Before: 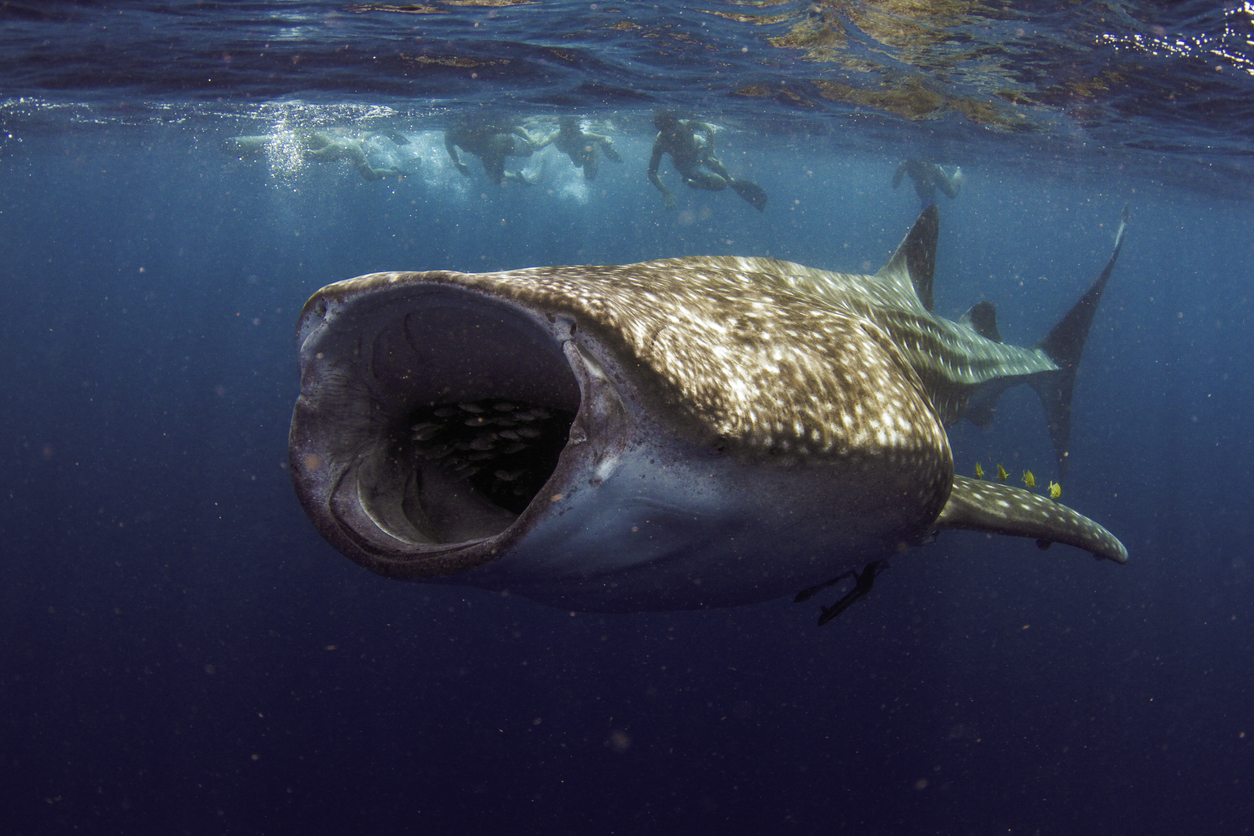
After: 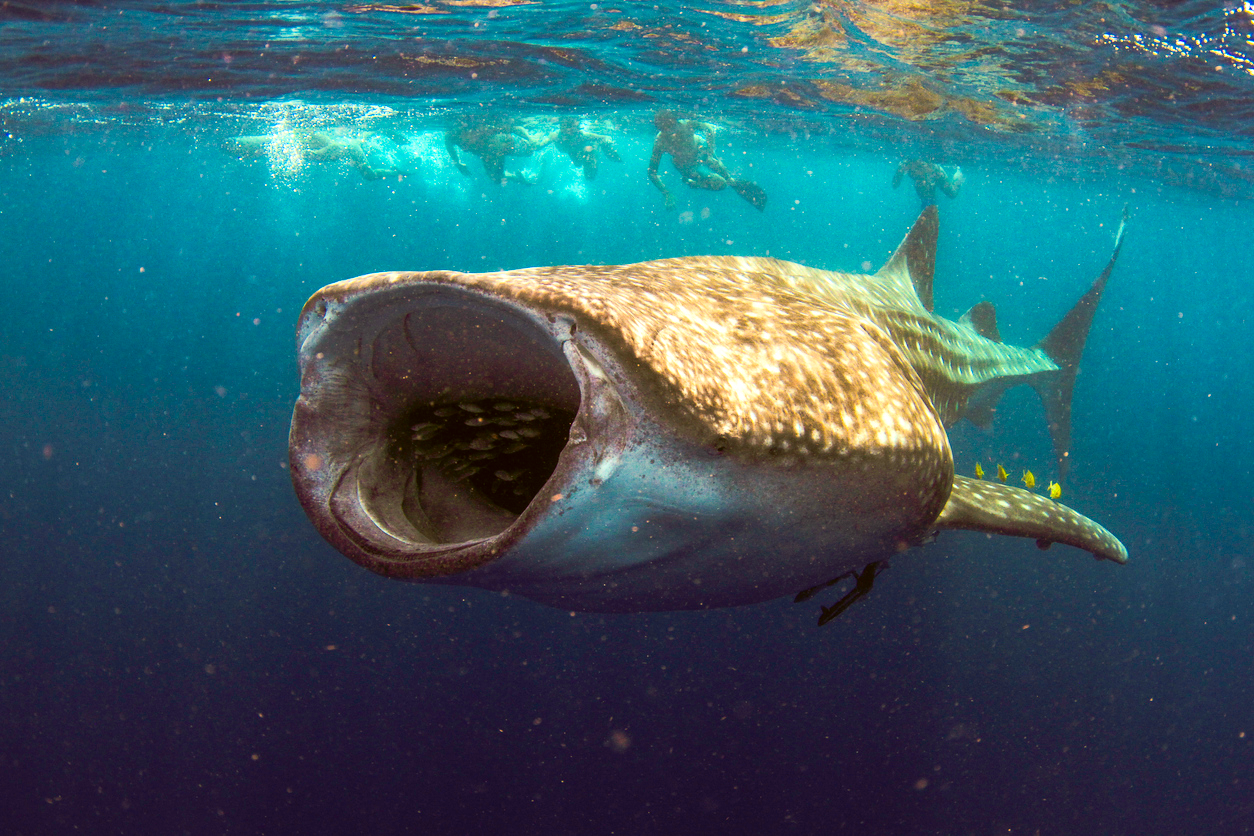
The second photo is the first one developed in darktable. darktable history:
contrast brightness saturation: contrast 0.201, brightness 0.156, saturation 0.22
color correction: highlights a* -1.77, highlights b* 10.35, shadows a* 0.528, shadows b* 18.71
color balance rgb: shadows lift › chroma 2.063%, shadows lift › hue 220.95°, perceptual saturation grading › global saturation 0.04%, perceptual brilliance grading › highlights 9.637%, perceptual brilliance grading › mid-tones 5.432%
